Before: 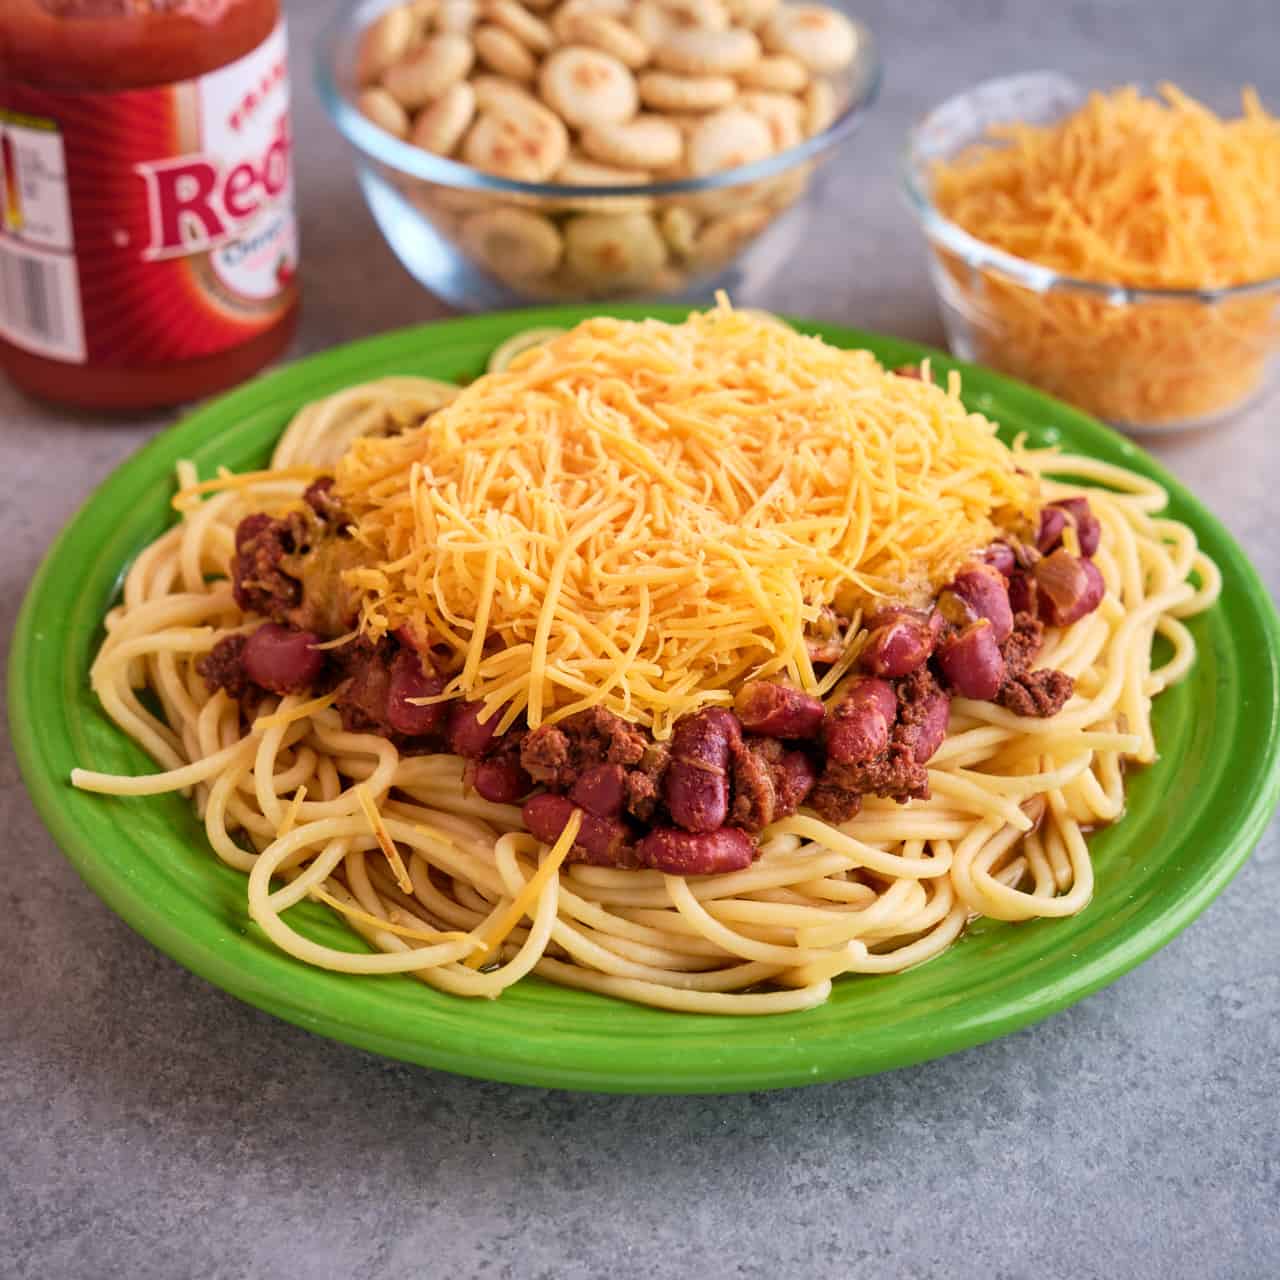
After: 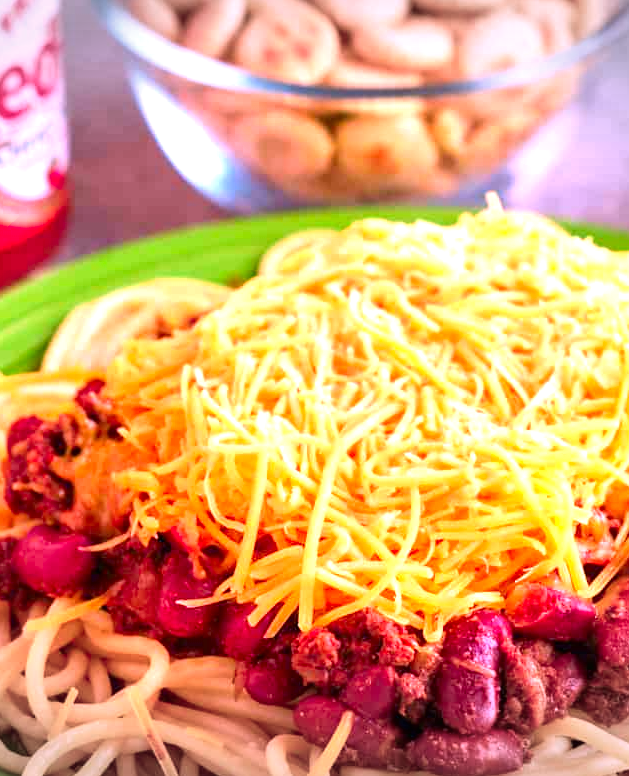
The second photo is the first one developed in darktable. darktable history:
color calibration: output R [1.107, -0.012, -0.003, 0], output B [0, 0, 1.308, 0], illuminant same as pipeline (D50), adaptation XYZ, x 0.346, y 0.358, temperature 5011.38 K
crop: left 17.962%, top 7.669%, right 32.851%, bottom 31.675%
exposure: black level correction 0, exposure 1.098 EV, compensate highlight preservation false
contrast brightness saturation: contrast 0.086, saturation 0.274
vignetting: fall-off start 99.51%, width/height ratio 1.308, unbound false
